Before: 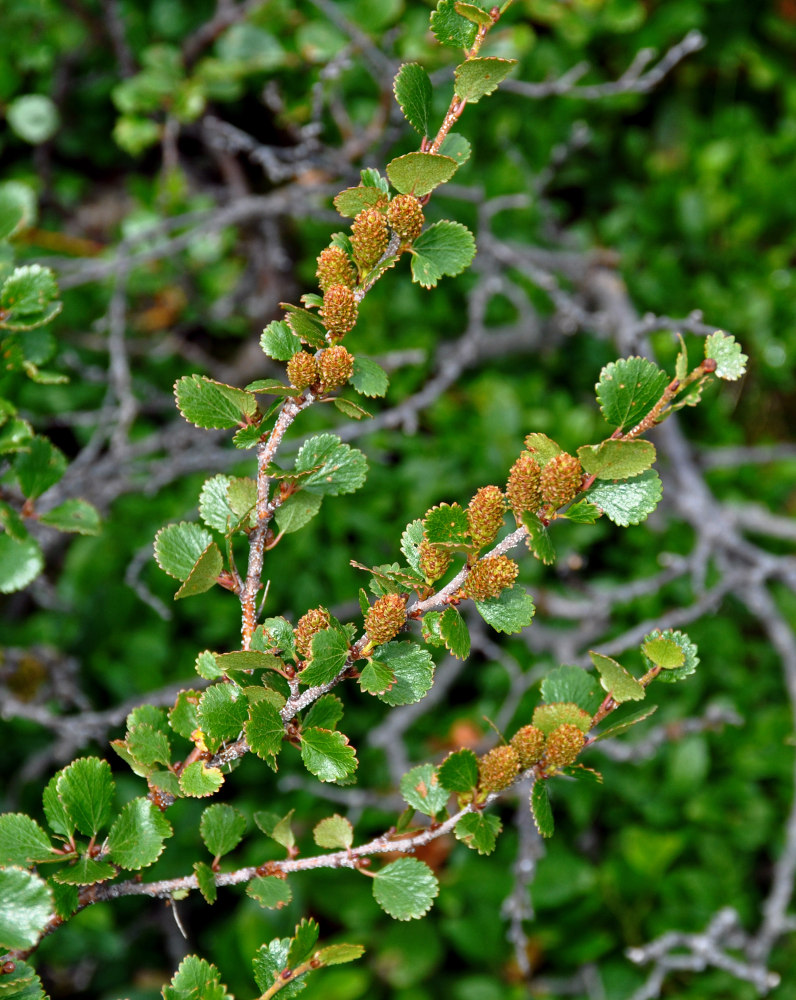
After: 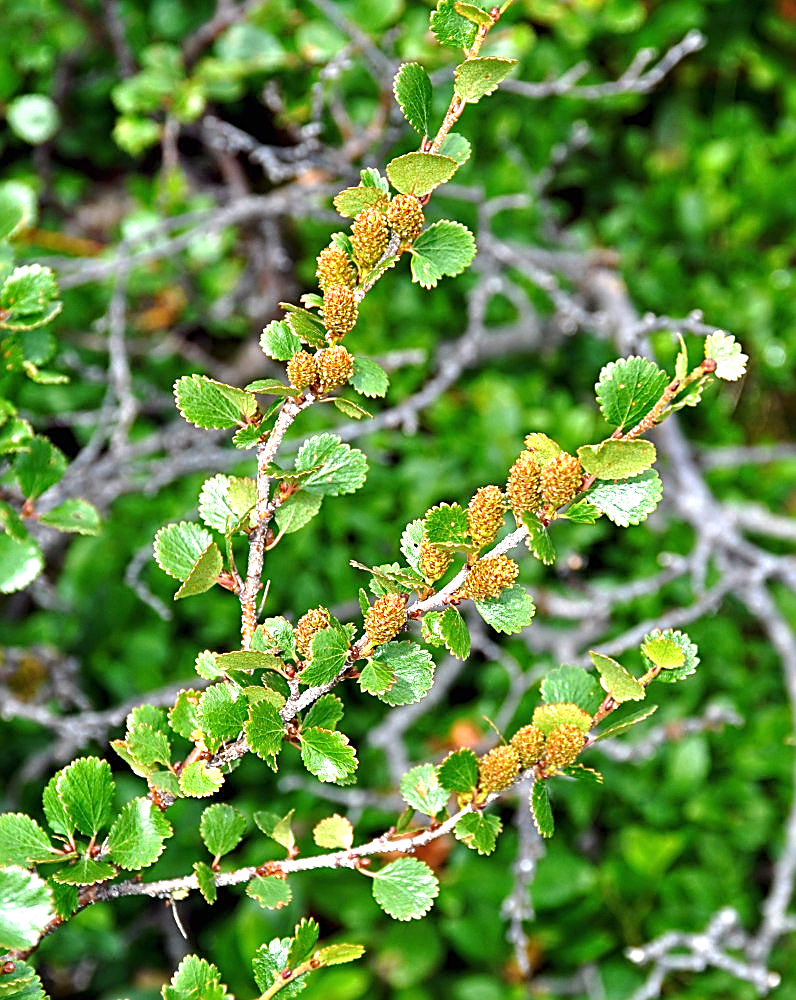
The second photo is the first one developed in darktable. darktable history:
sharpen: amount 0.901
exposure: black level correction 0, exposure 1.1 EV, compensate highlight preservation false
